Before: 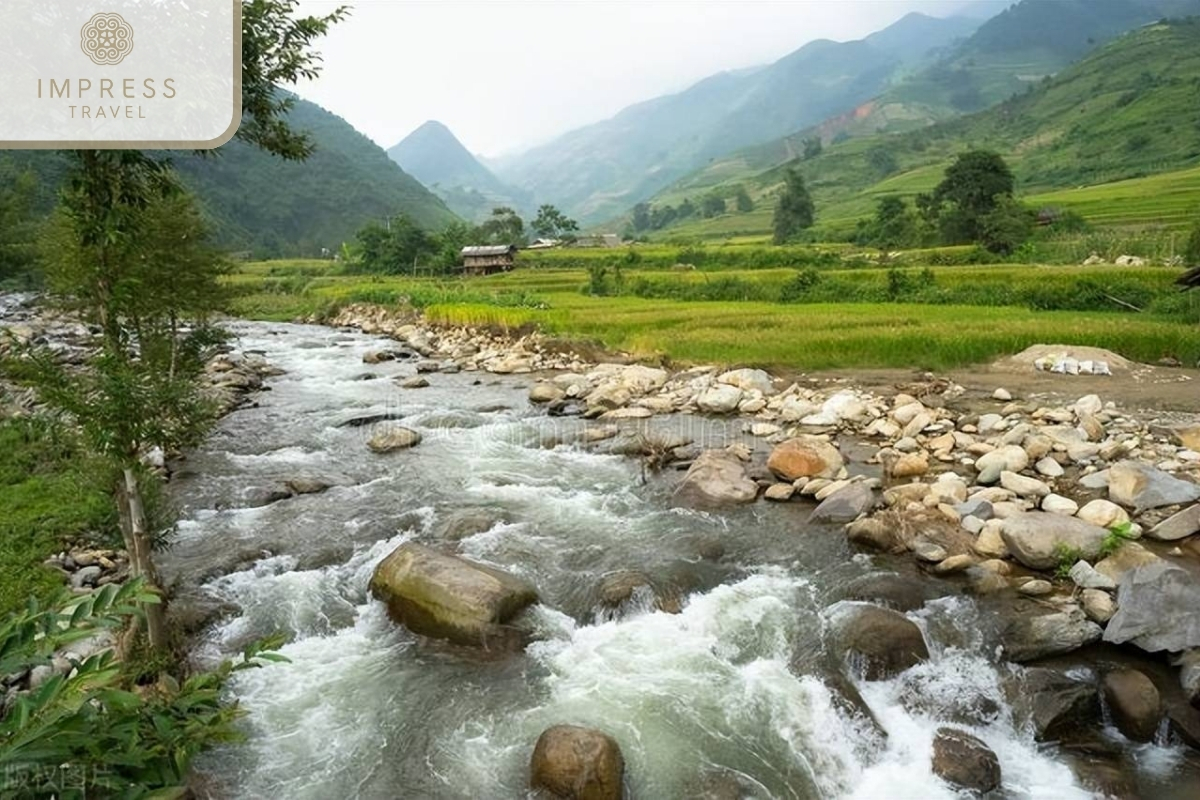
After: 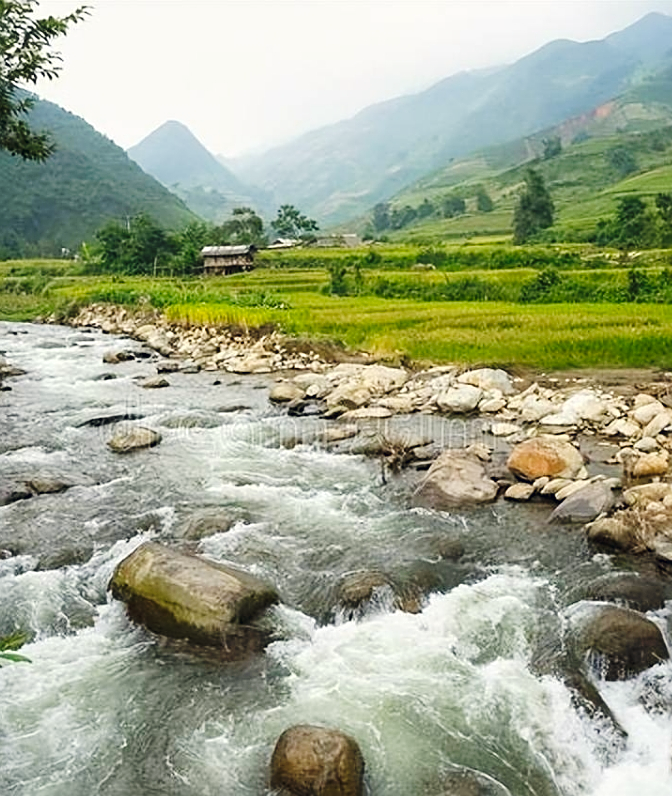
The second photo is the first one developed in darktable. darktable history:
sharpen: on, module defaults
color correction: highlights a* 0.207, highlights b* 2.7, shadows a* -0.874, shadows b* -4.78
tone curve: curves: ch0 [(0, 0) (0.003, 0.018) (0.011, 0.019) (0.025, 0.024) (0.044, 0.037) (0.069, 0.053) (0.1, 0.075) (0.136, 0.105) (0.177, 0.136) (0.224, 0.179) (0.277, 0.244) (0.335, 0.319) (0.399, 0.4) (0.468, 0.495) (0.543, 0.58) (0.623, 0.671) (0.709, 0.757) (0.801, 0.838) (0.898, 0.913) (1, 1)], preserve colors none
crop: left 21.674%, right 22.086%
